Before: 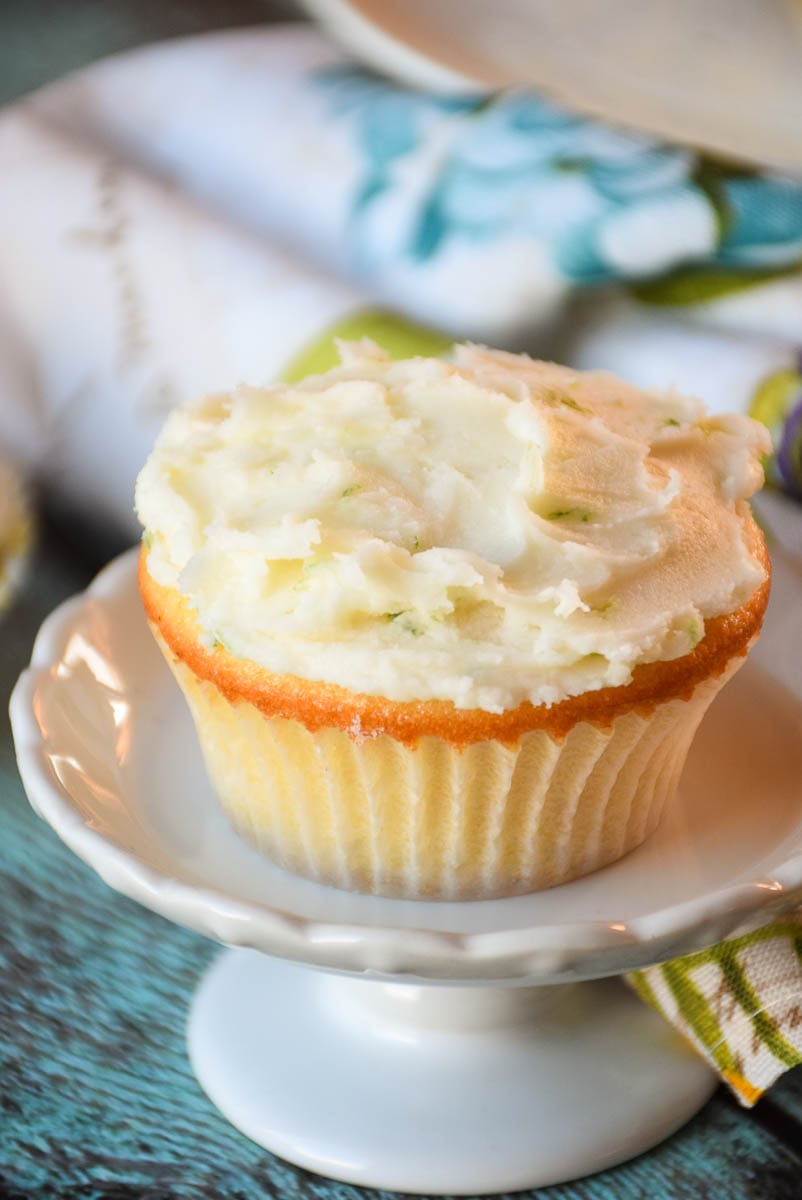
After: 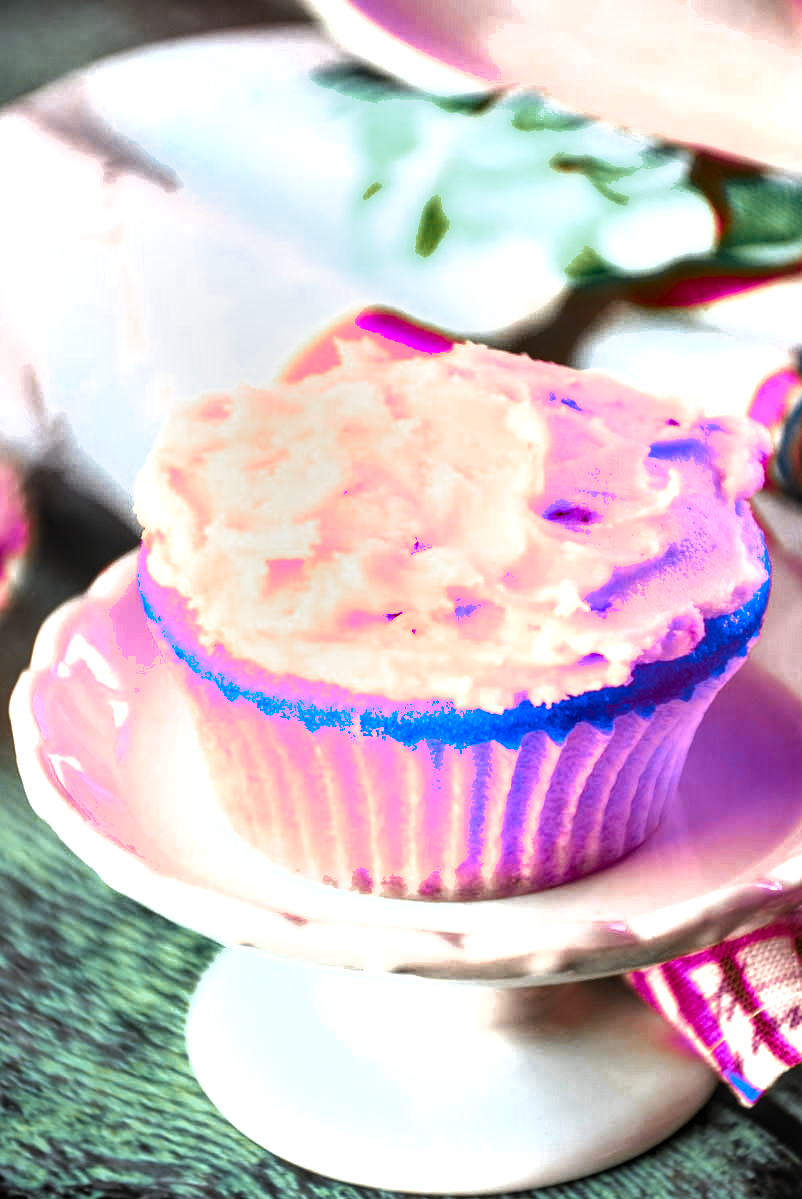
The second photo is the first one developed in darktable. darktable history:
color zones: curves: ch0 [(0.826, 0.353)]; ch1 [(0.242, 0.647) (0.889, 0.342)]; ch2 [(0.246, 0.089) (0.969, 0.068)]
tone equalizer: -8 EV -0.74 EV, -7 EV -0.737 EV, -6 EV -0.614 EV, -5 EV -0.423 EV, -3 EV 0.383 EV, -2 EV 0.6 EV, -1 EV 0.697 EV, +0 EV 0.771 EV
crop: bottom 0.077%
levels: gray 59.38%, levels [0.029, 0.545, 0.971]
shadows and highlights: shadows 49.11, highlights -40.88, soften with gaussian
local contrast: detail 130%
exposure: exposure 0.548 EV, compensate exposure bias true, compensate highlight preservation false
